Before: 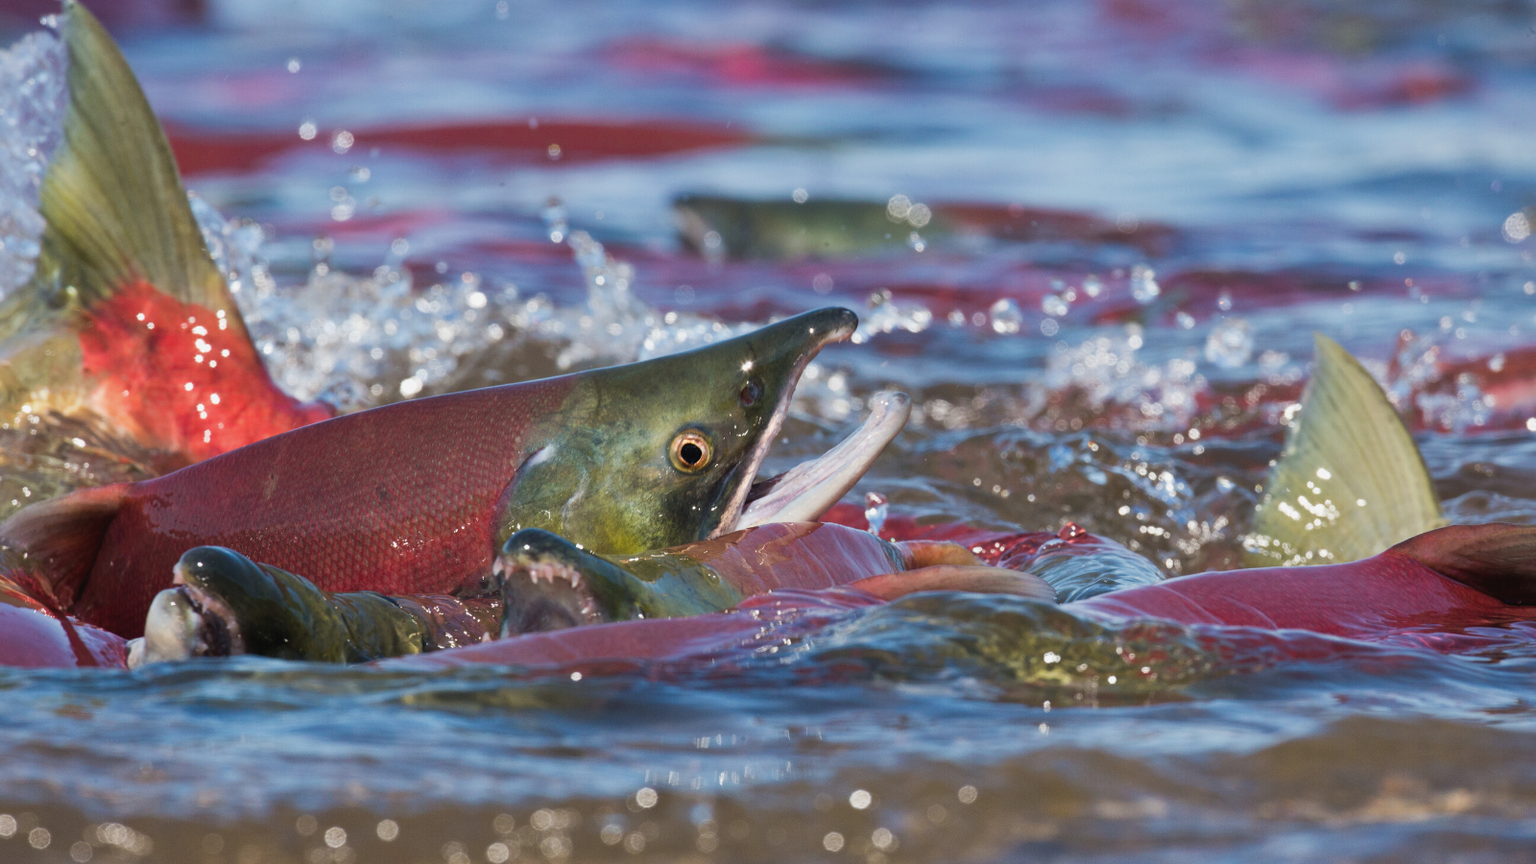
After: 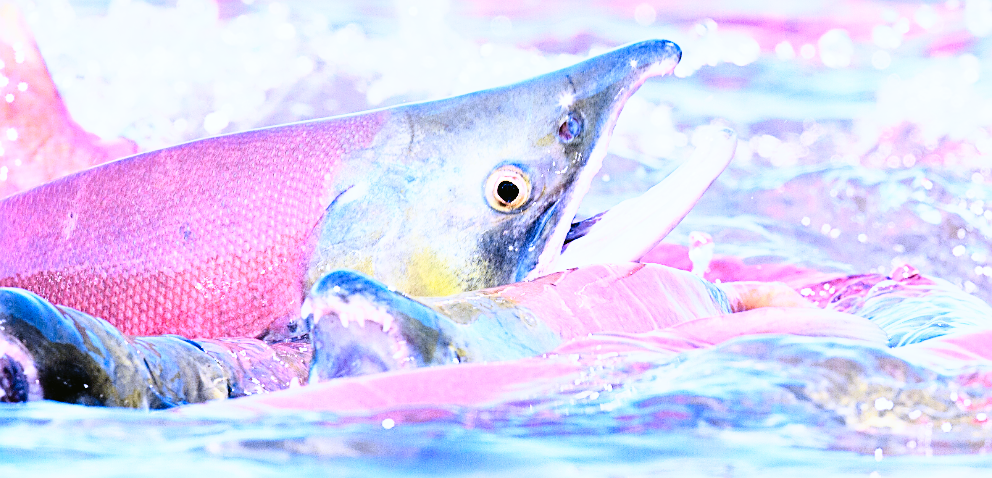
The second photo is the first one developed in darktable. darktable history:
exposure: black level correction 0, exposure 1 EV, compensate exposure bias true, compensate highlight preservation false
tone curve: curves: ch0 [(0, 0.023) (0.087, 0.065) (0.184, 0.168) (0.45, 0.54) (0.57, 0.683) (0.706, 0.841) (0.877, 0.948) (1, 0.984)]; ch1 [(0, 0) (0.388, 0.369) (0.447, 0.447) (0.505, 0.5) (0.534, 0.528) (0.57, 0.571) (0.592, 0.602) (0.644, 0.663) (1, 1)]; ch2 [(0, 0) (0.314, 0.223) (0.427, 0.405) (0.492, 0.496) (0.524, 0.547) (0.534, 0.57) (0.583, 0.605) (0.673, 0.667) (1, 1)], color space Lab, independent channels, preserve colors none
rgb levels: levels [[0.01, 0.419, 0.839], [0, 0.5, 1], [0, 0.5, 1]]
base curve: curves: ch0 [(0, 0) (0.008, 0.007) (0.022, 0.029) (0.048, 0.089) (0.092, 0.197) (0.191, 0.399) (0.275, 0.534) (0.357, 0.65) (0.477, 0.78) (0.542, 0.833) (0.799, 0.973) (1, 1)], preserve colors none
crop: left 13.312%, top 31.28%, right 24.627%, bottom 15.582%
sharpen: amount 0.55
white balance: red 0.98, blue 1.61
